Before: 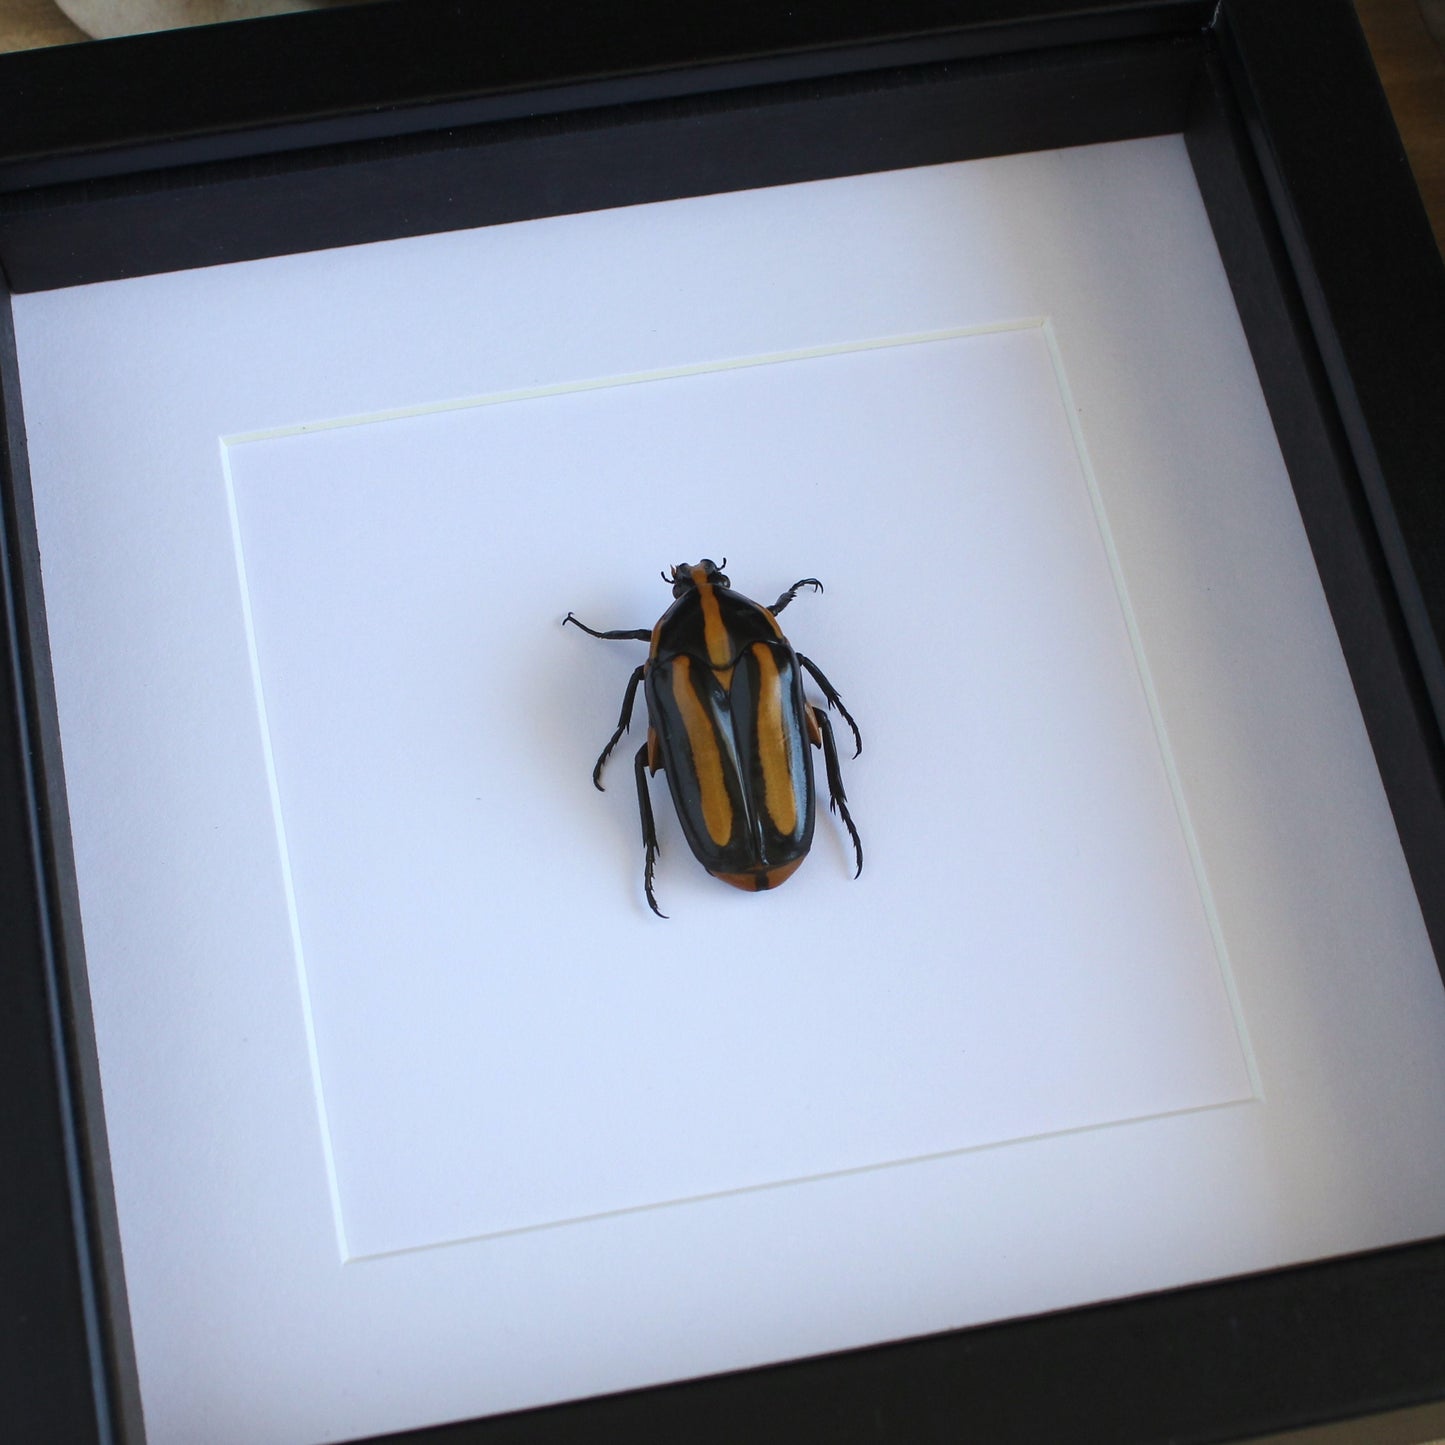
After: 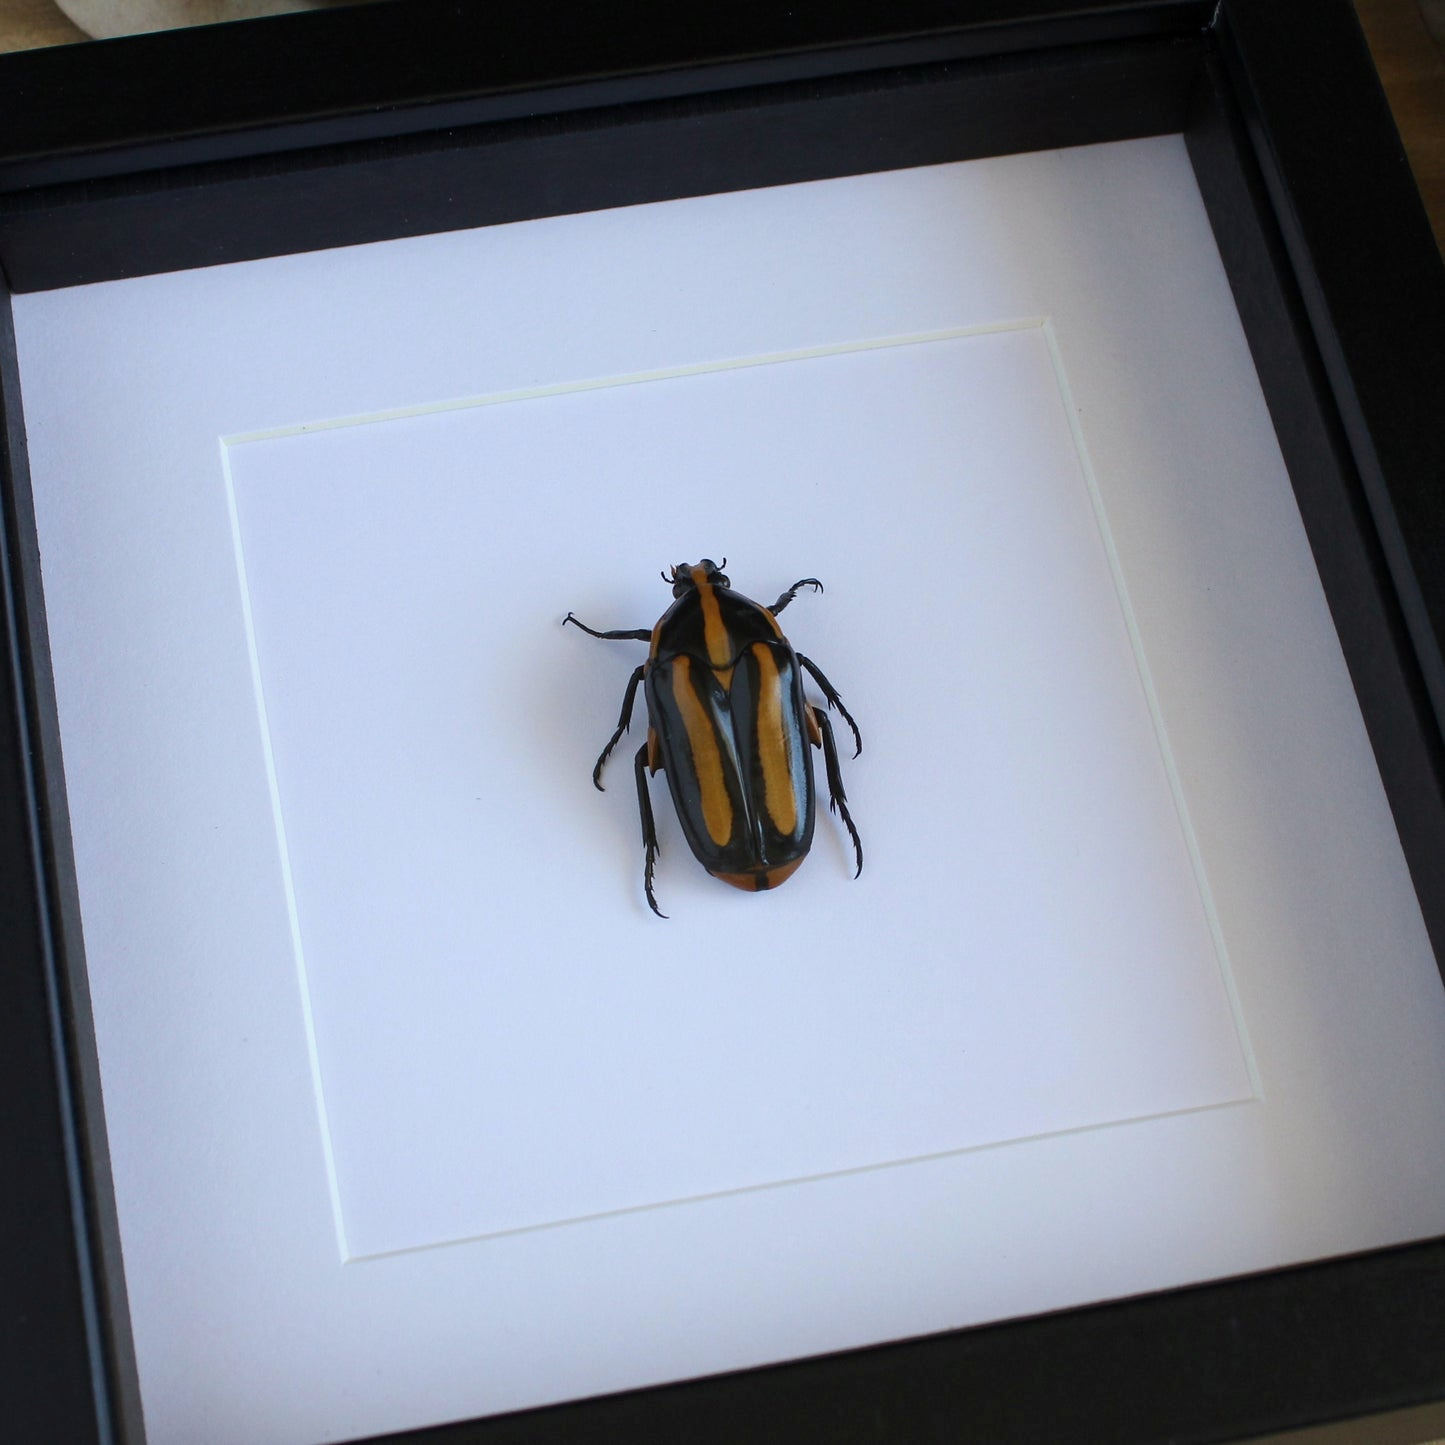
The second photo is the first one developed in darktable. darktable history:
exposure: black level correction 0.002, exposure -0.098 EV, compensate highlight preservation false
